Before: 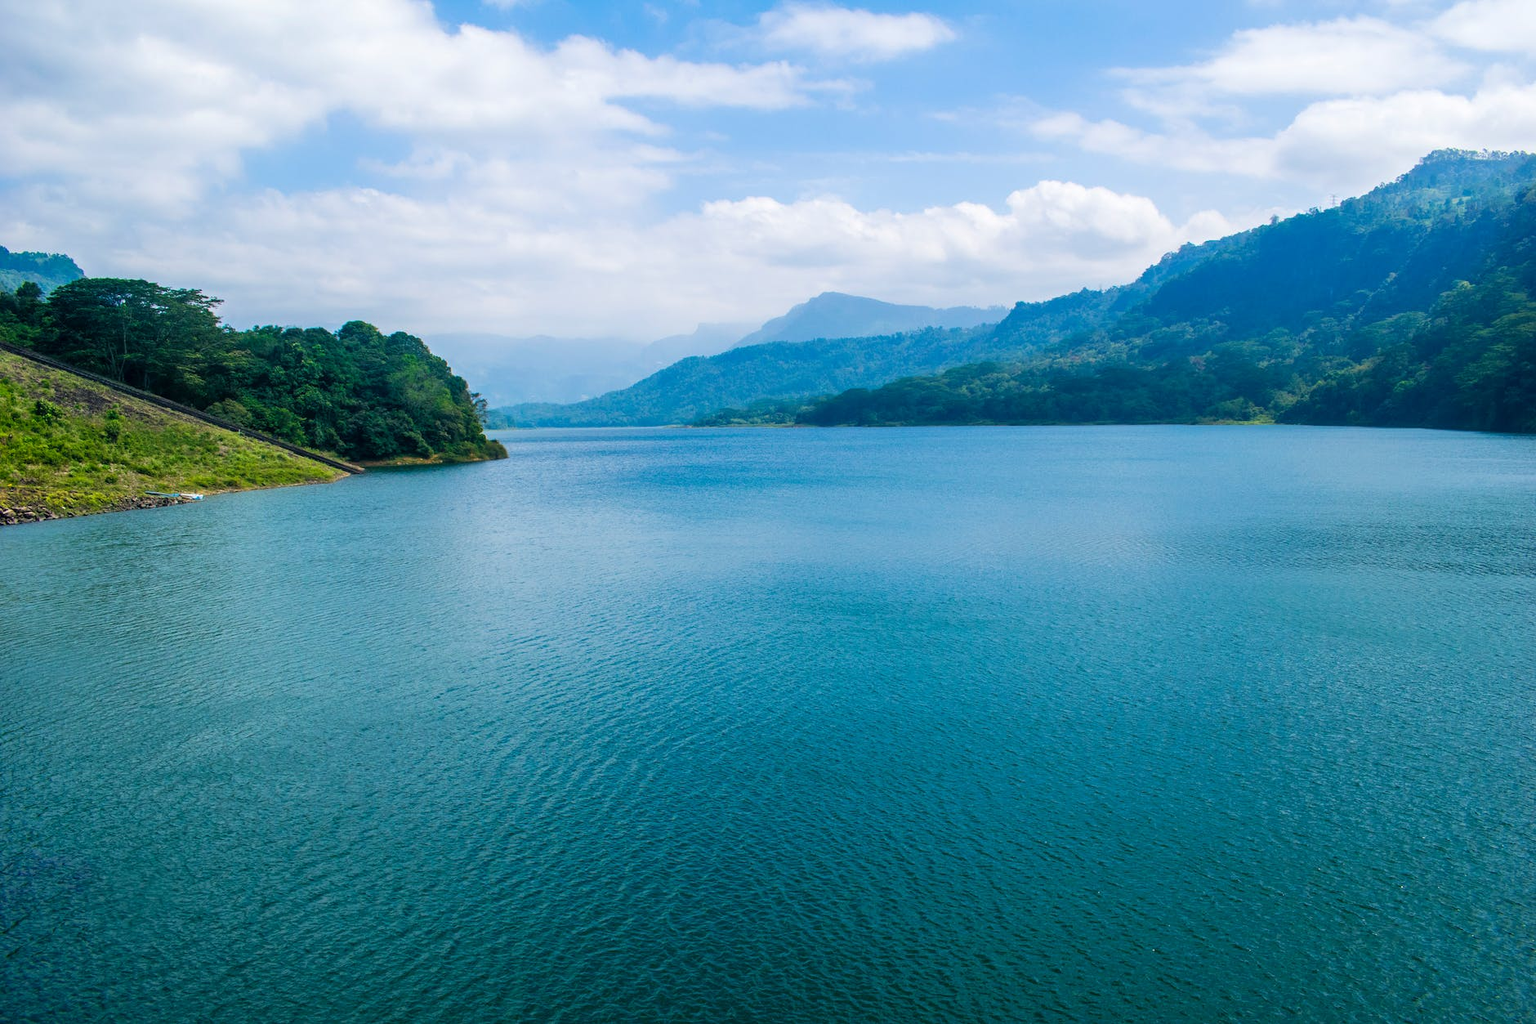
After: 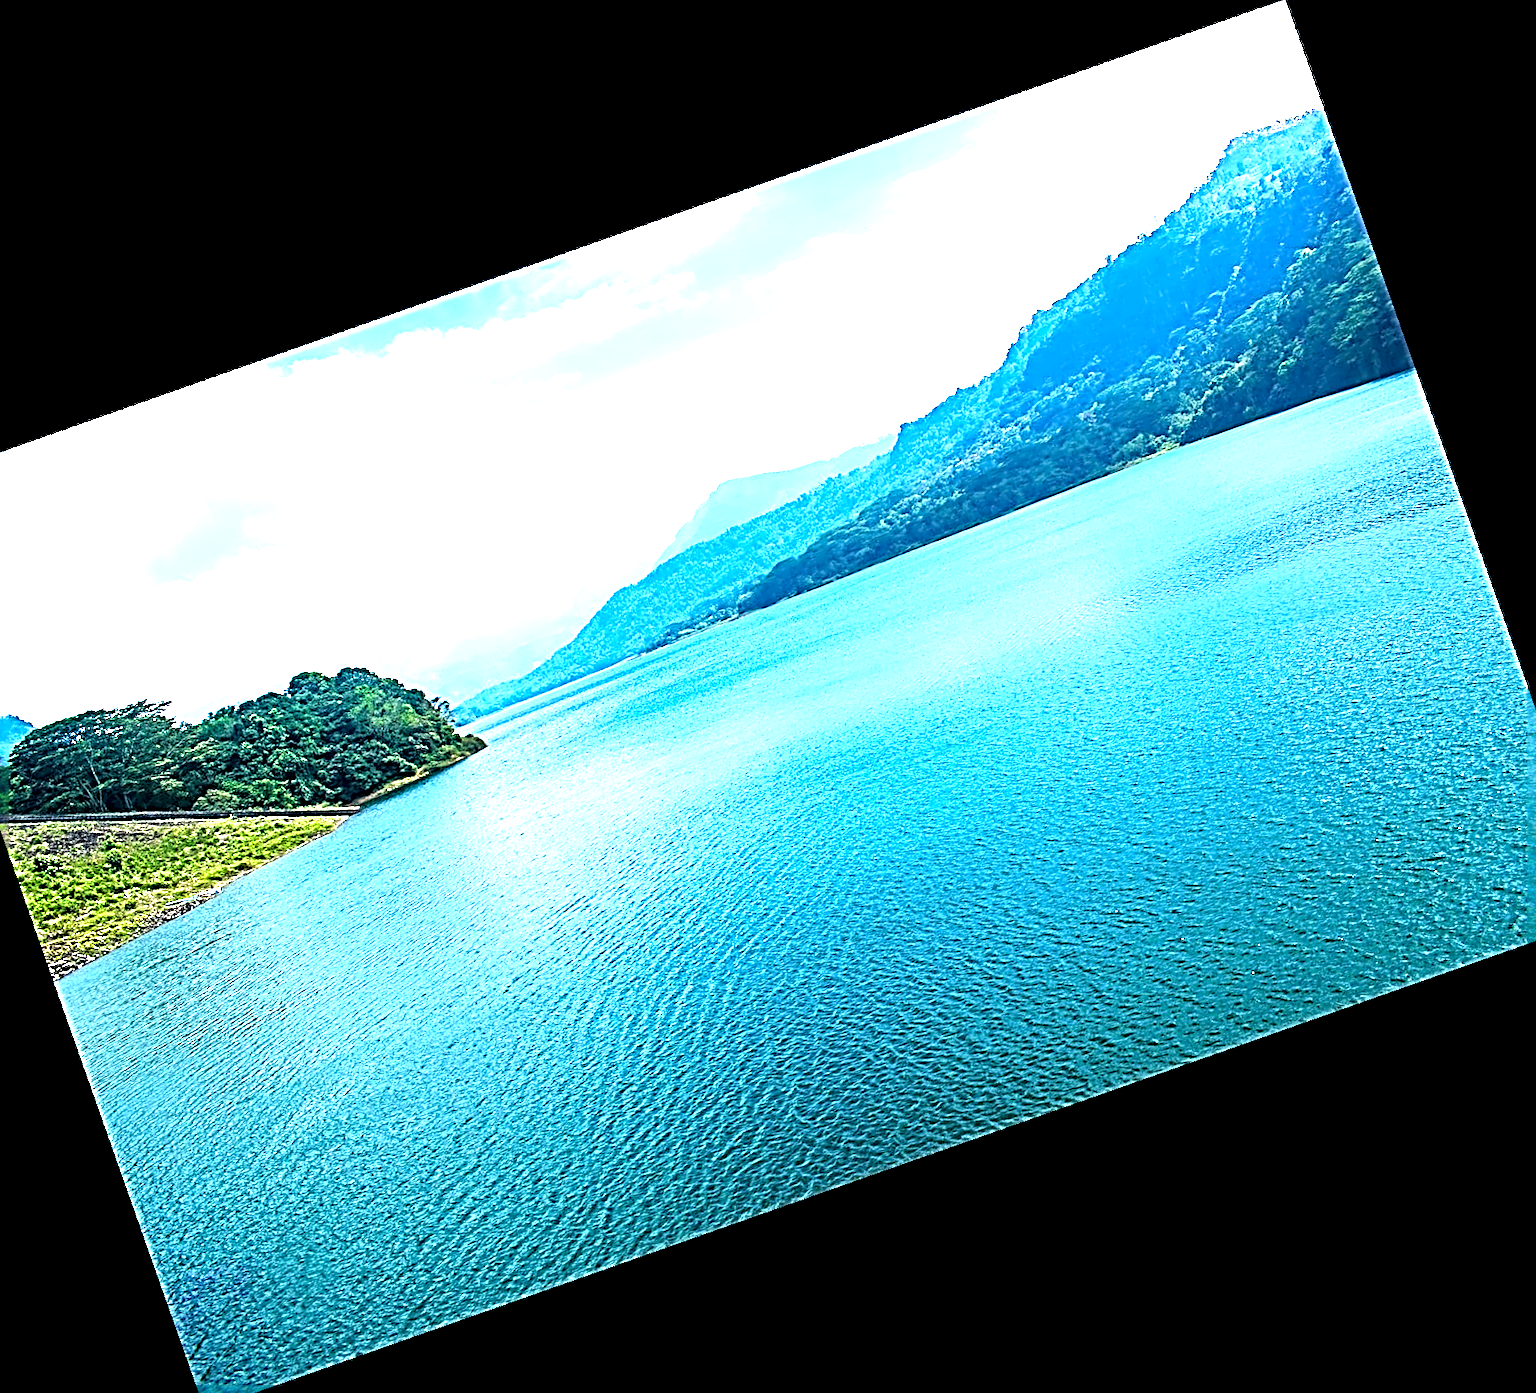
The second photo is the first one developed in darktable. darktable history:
rotate and perspective: rotation -1.42°, crop left 0.016, crop right 0.984, crop top 0.035, crop bottom 0.965
exposure: black level correction 0.001, exposure 1.719 EV, compensate exposure bias true, compensate highlight preservation false
sharpen: radius 4.001, amount 2
crop and rotate: angle 19.43°, left 6.812%, right 4.125%, bottom 1.087%
white balance: red 0.967, blue 1.049
